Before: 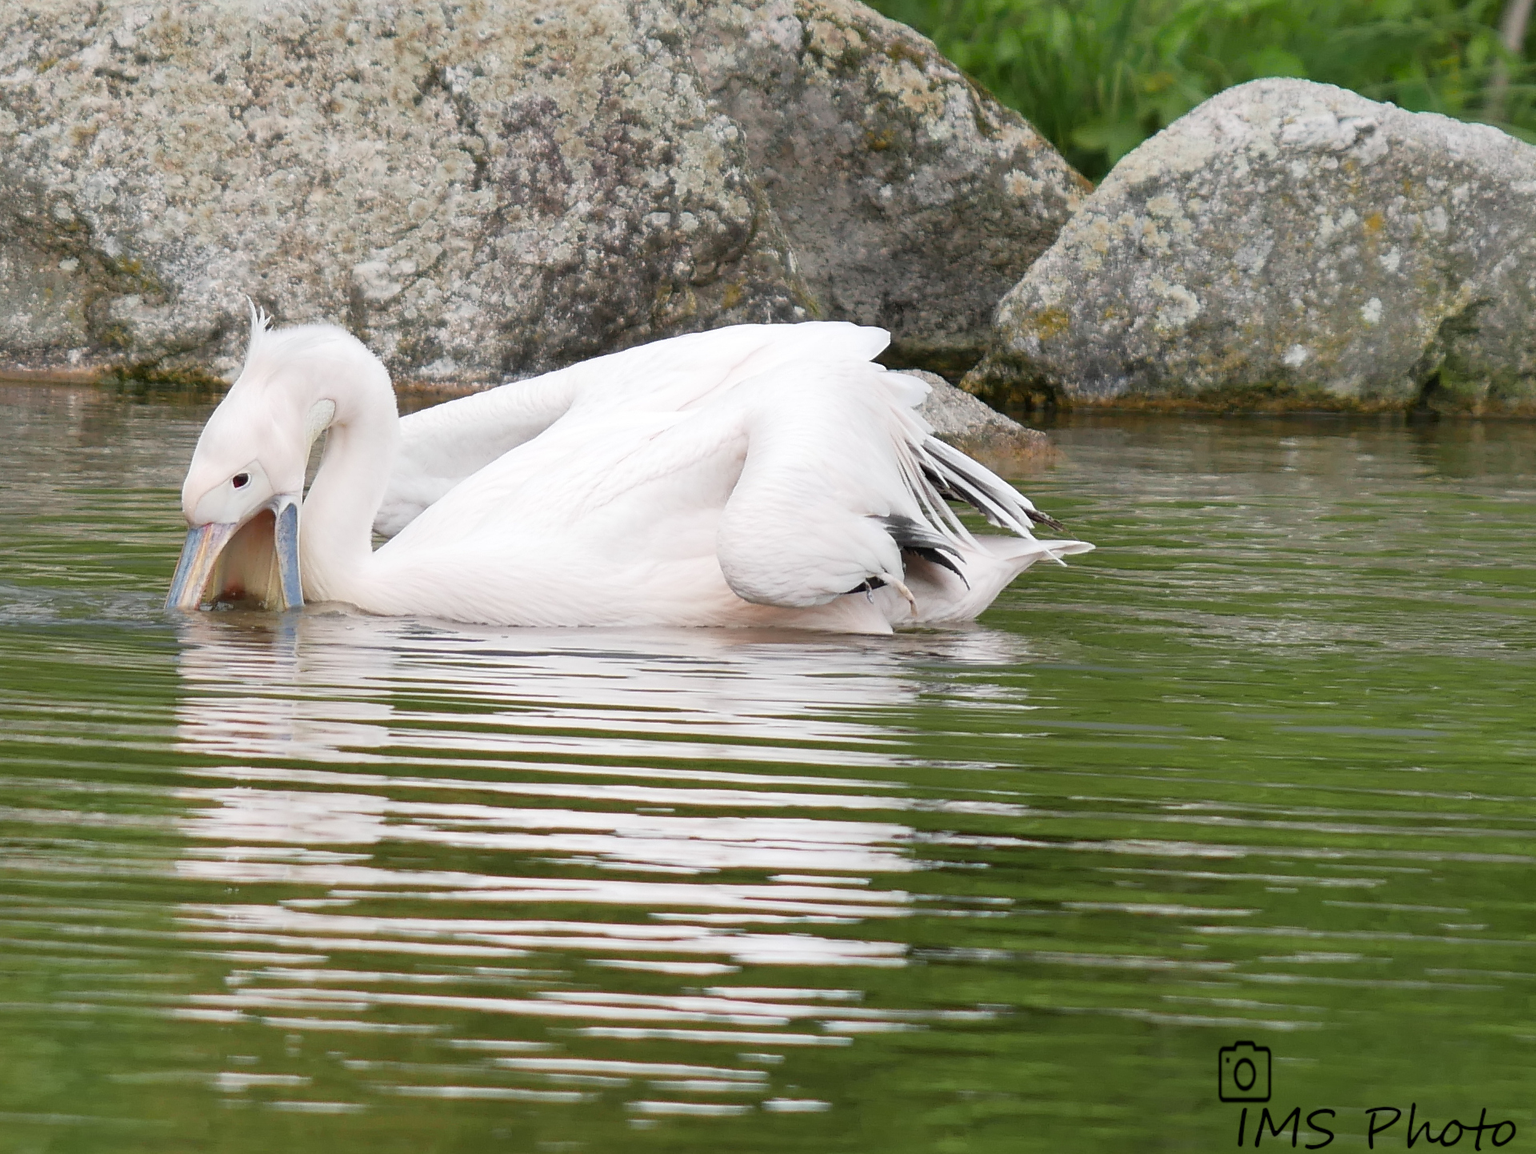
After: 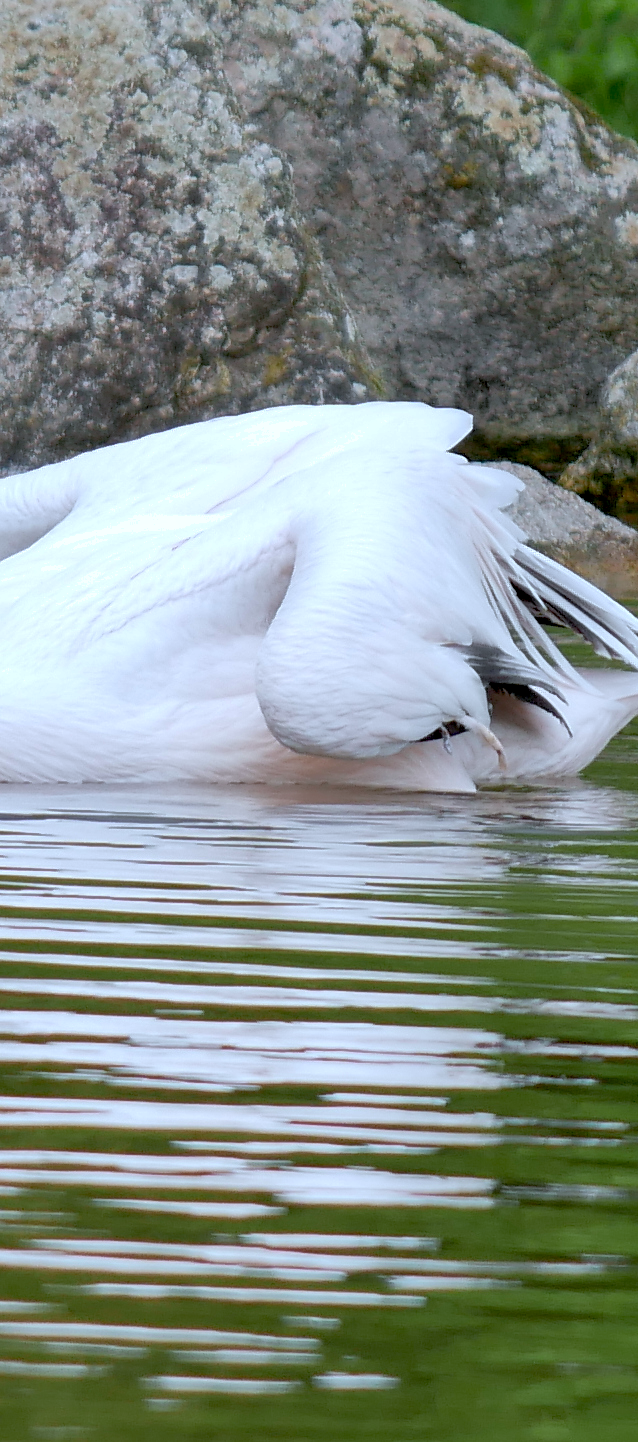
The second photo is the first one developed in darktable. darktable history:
crop: left 33.36%, right 33.36%
exposure: black level correction 0.01, exposure 0.014 EV, compensate highlight preservation false
color calibration: x 0.372, y 0.386, temperature 4283.97 K
shadows and highlights: on, module defaults
